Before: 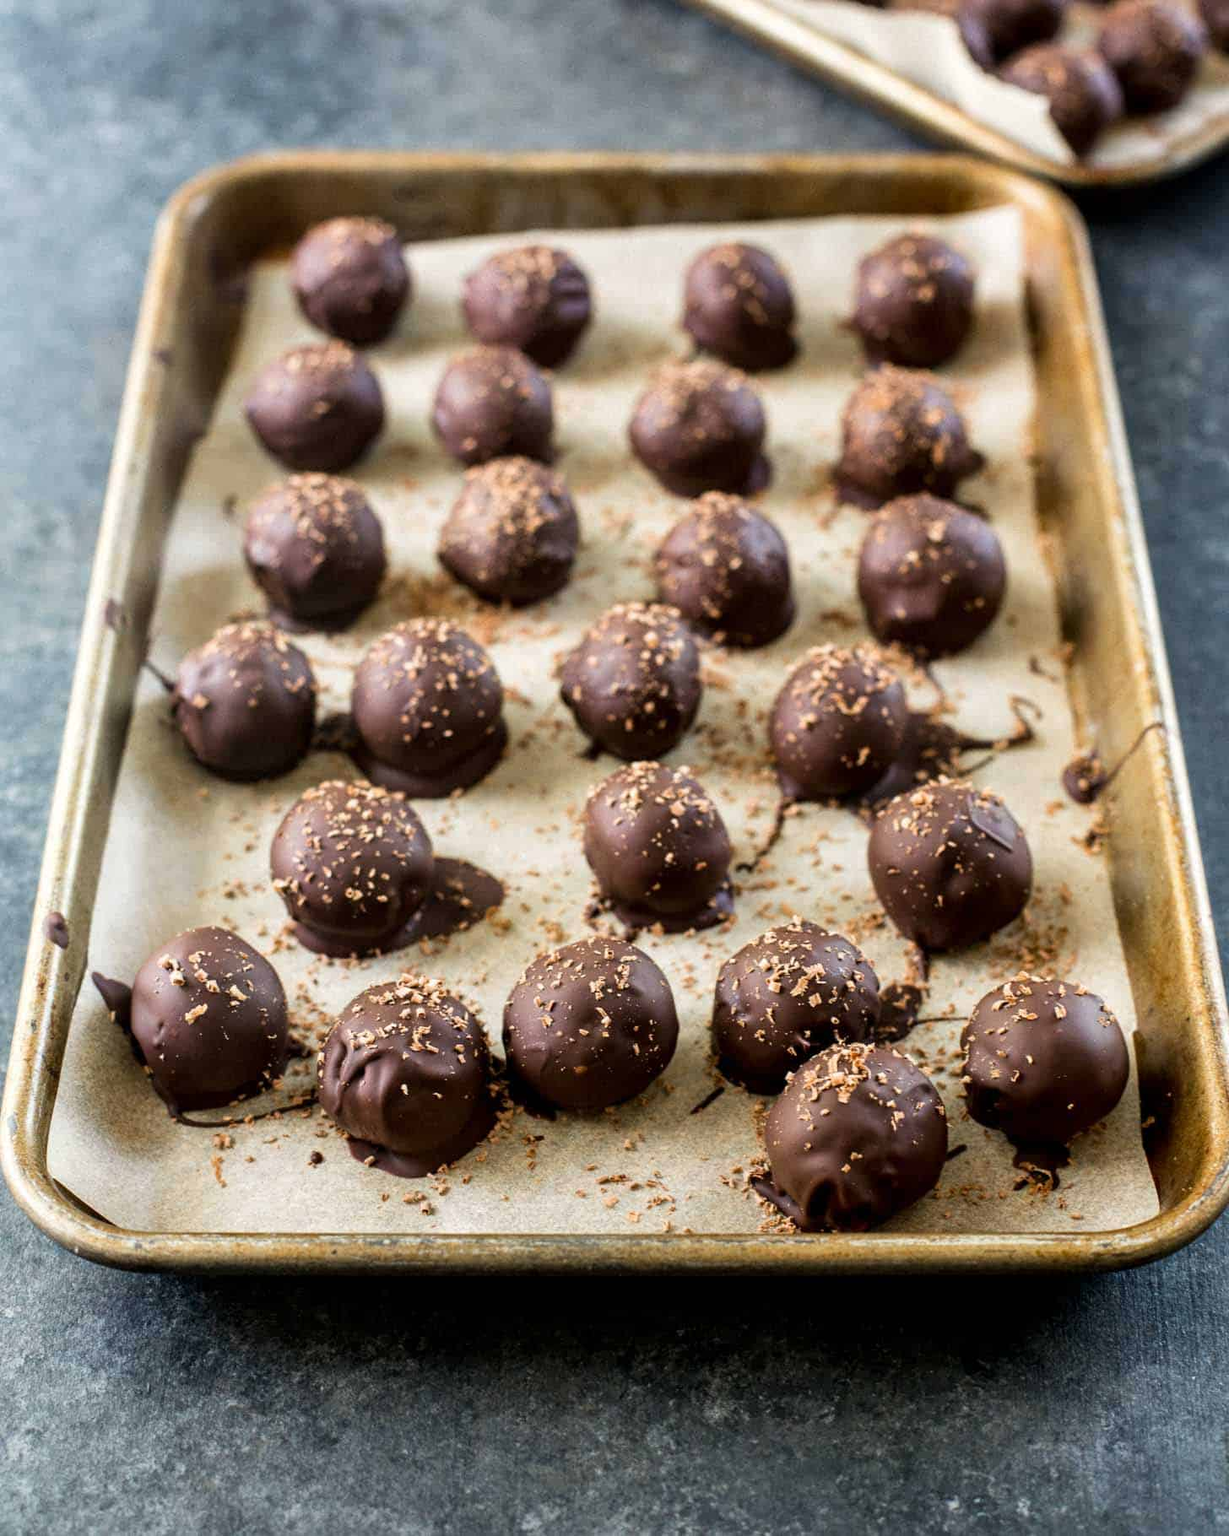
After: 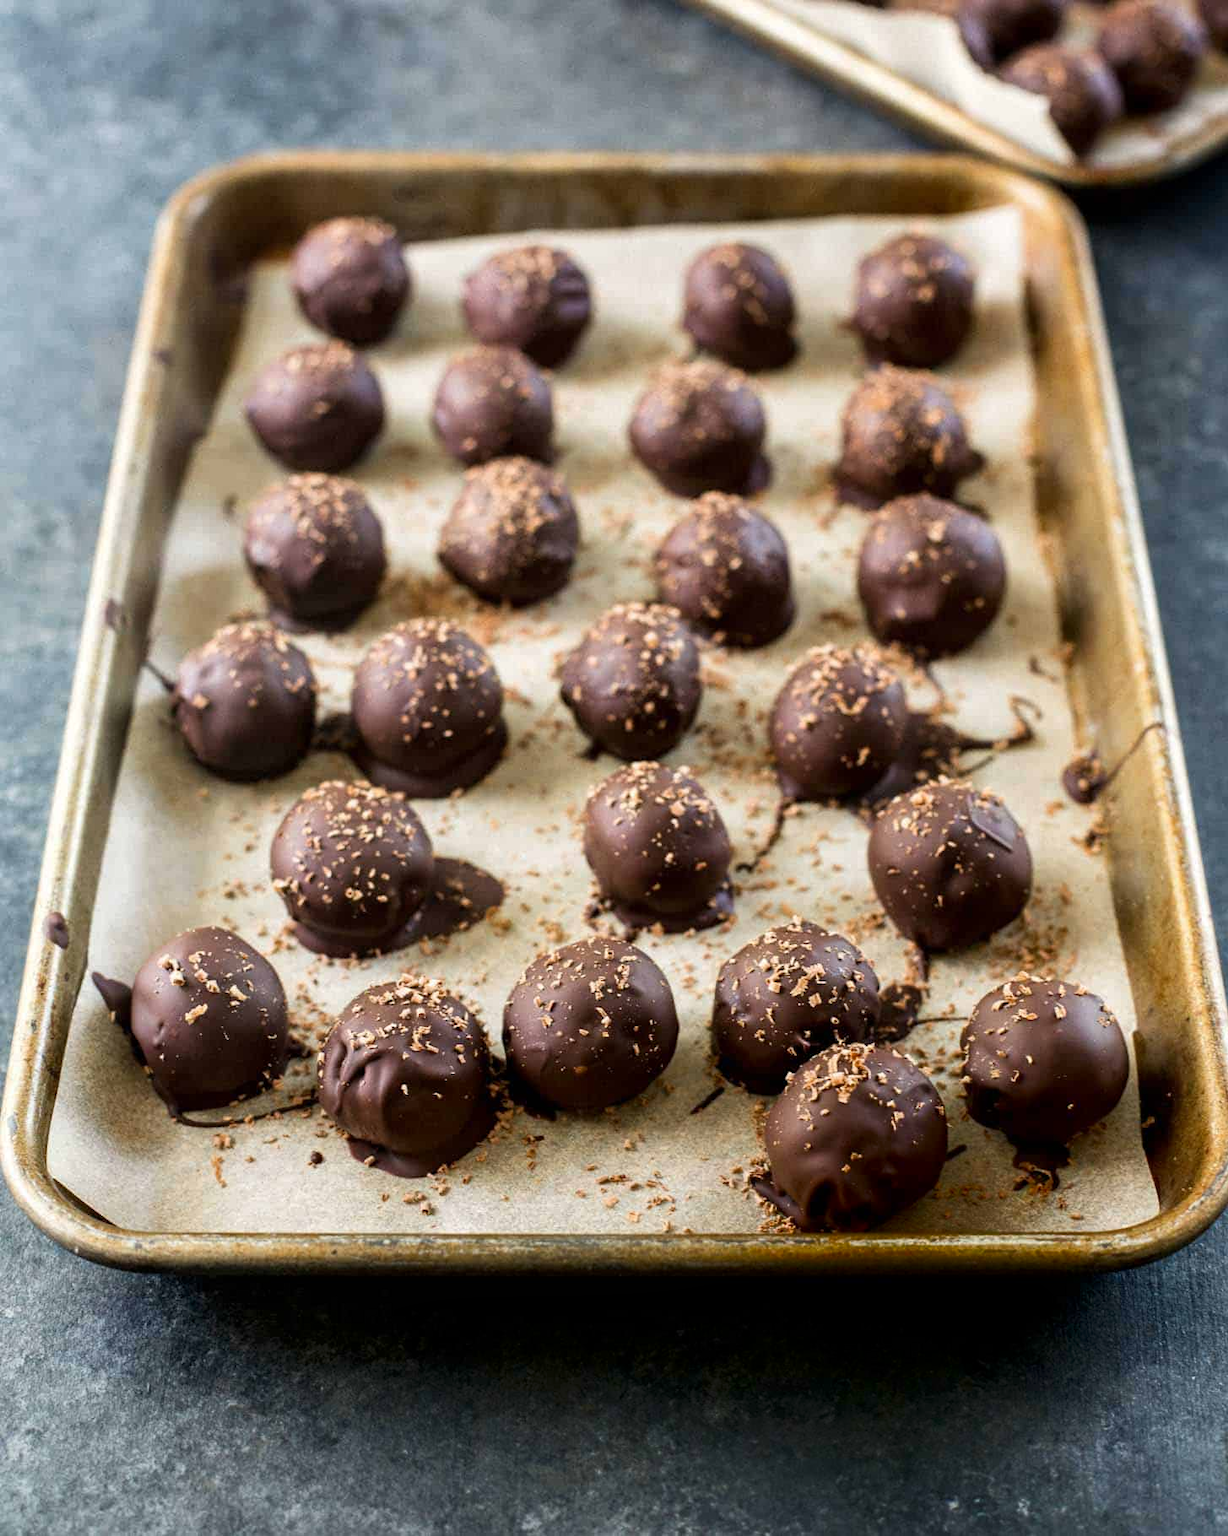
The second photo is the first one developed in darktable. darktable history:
shadows and highlights: shadows -86.81, highlights -37.04, soften with gaussian
